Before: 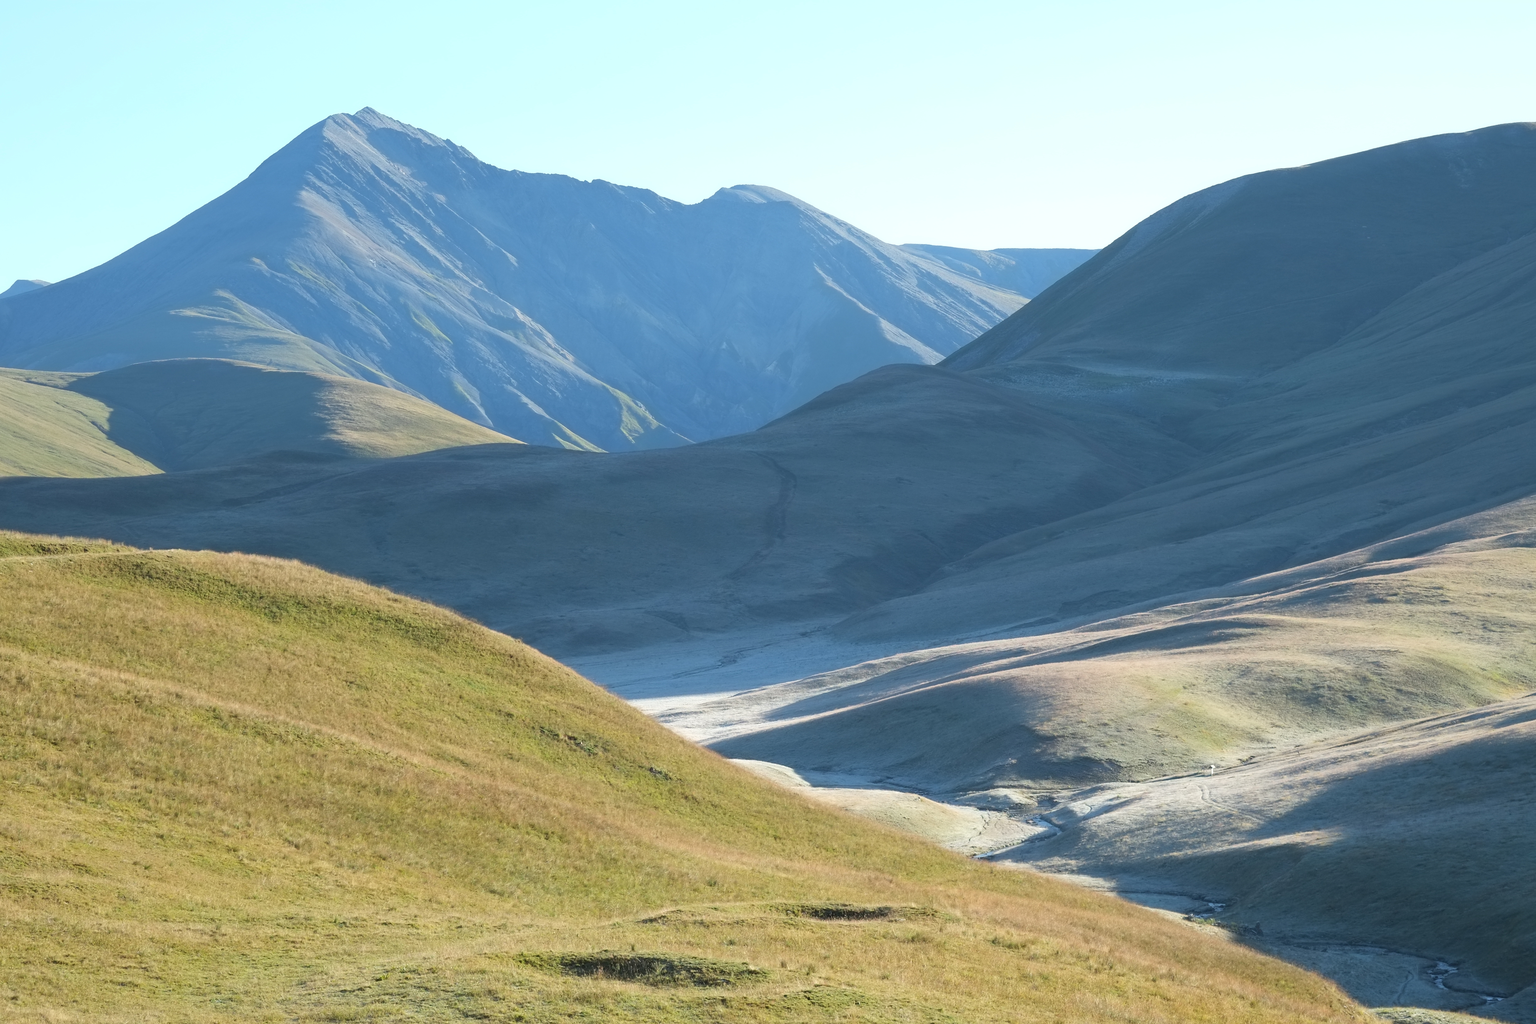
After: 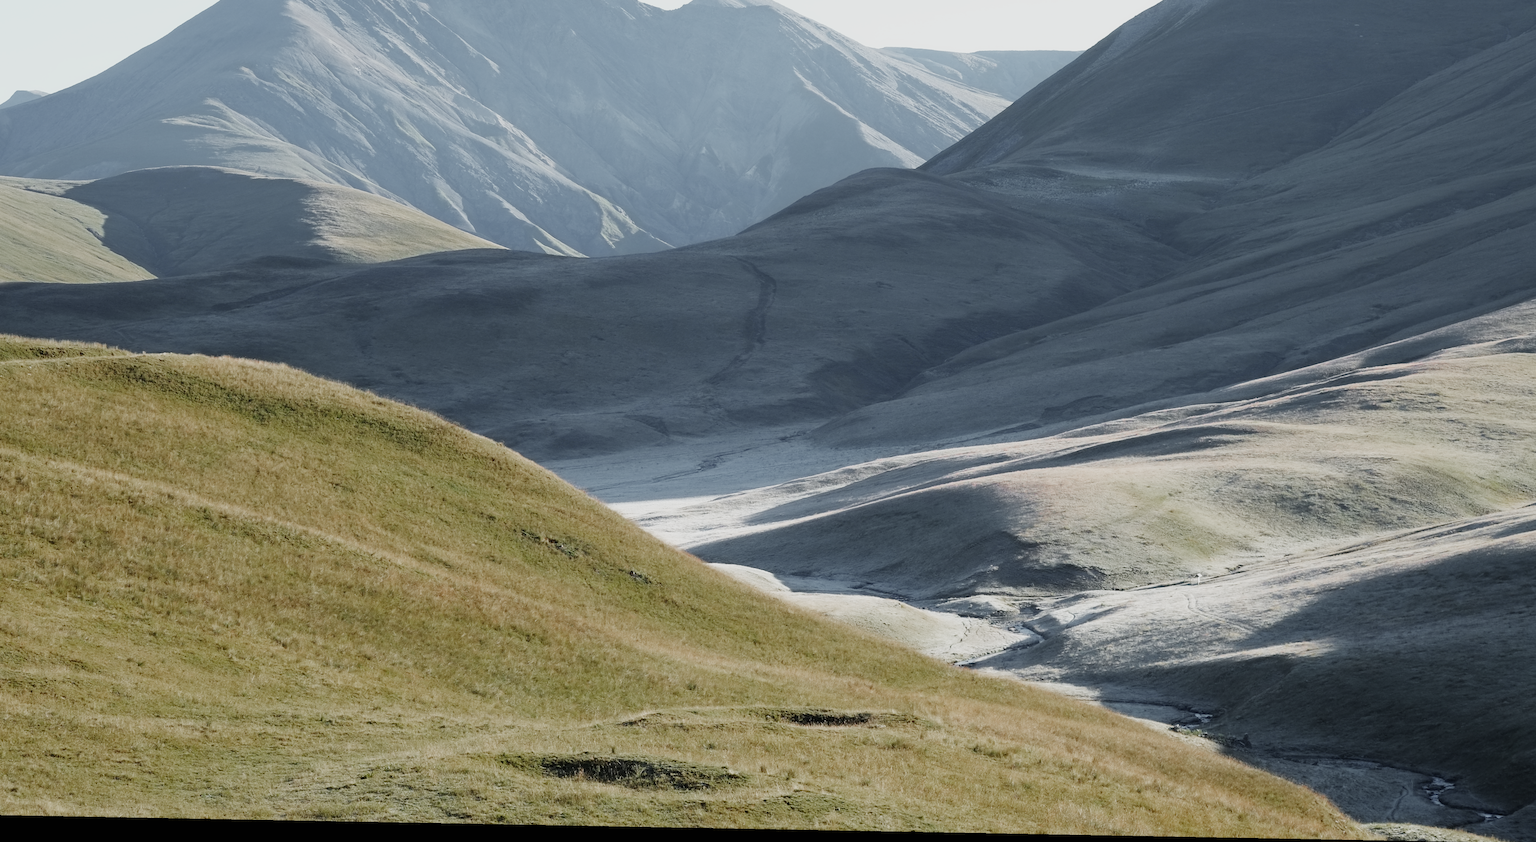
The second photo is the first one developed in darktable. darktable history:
crop and rotate: top 19.998%
sigmoid: contrast 1.81, skew -0.21, preserve hue 0%, red attenuation 0.1, red rotation 0.035, green attenuation 0.1, green rotation -0.017, blue attenuation 0.15, blue rotation -0.052, base primaries Rec2020
rotate and perspective: lens shift (horizontal) -0.055, automatic cropping off
color zones: curves: ch0 [(0, 0.48) (0.209, 0.398) (0.305, 0.332) (0.429, 0.493) (0.571, 0.5) (0.714, 0.5) (0.857, 0.5) (1, 0.48)]; ch1 [(0, 0.736) (0.143, 0.625) (0.225, 0.371) (0.429, 0.256) (0.571, 0.241) (0.714, 0.213) (0.857, 0.48) (1, 0.736)]; ch2 [(0, 0.448) (0.143, 0.498) (0.286, 0.5) (0.429, 0.5) (0.571, 0.5) (0.714, 0.5) (0.857, 0.5) (1, 0.448)]
